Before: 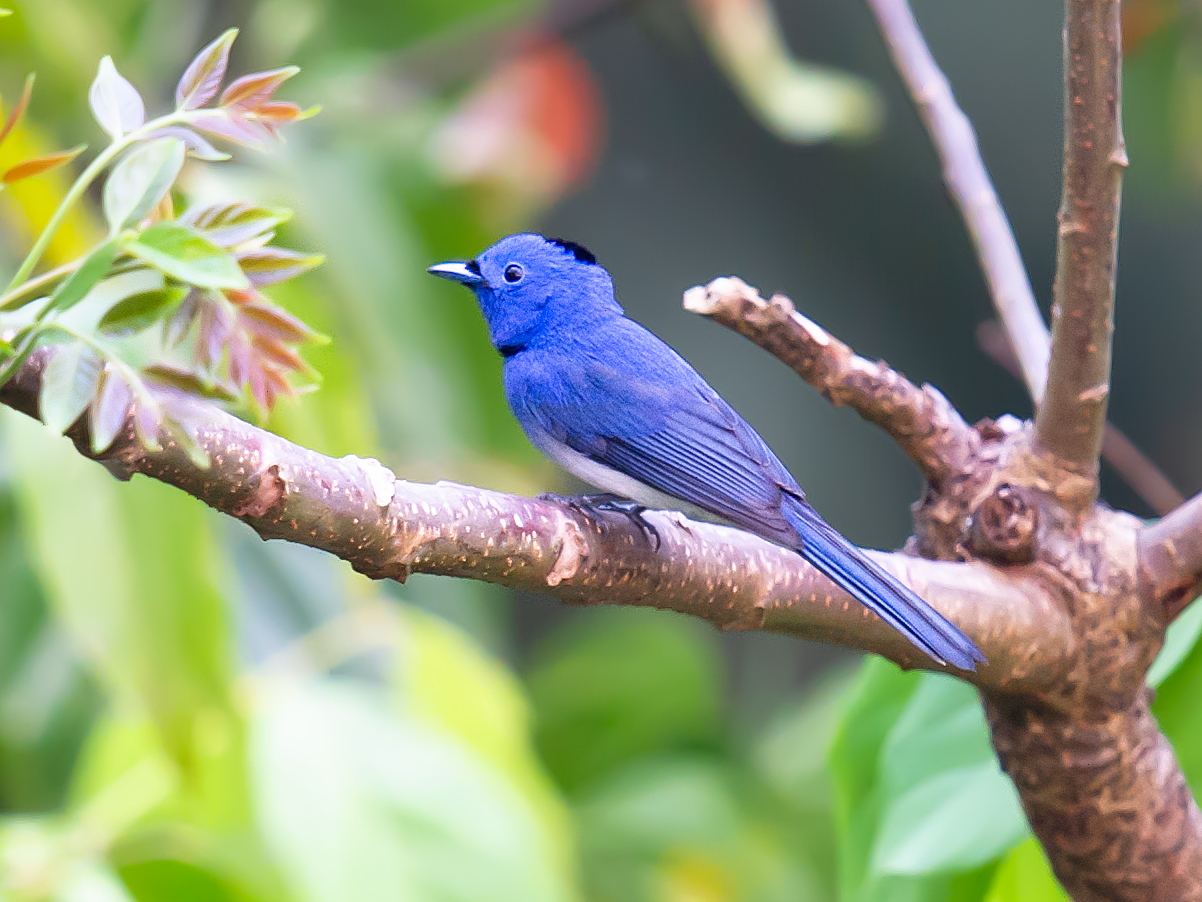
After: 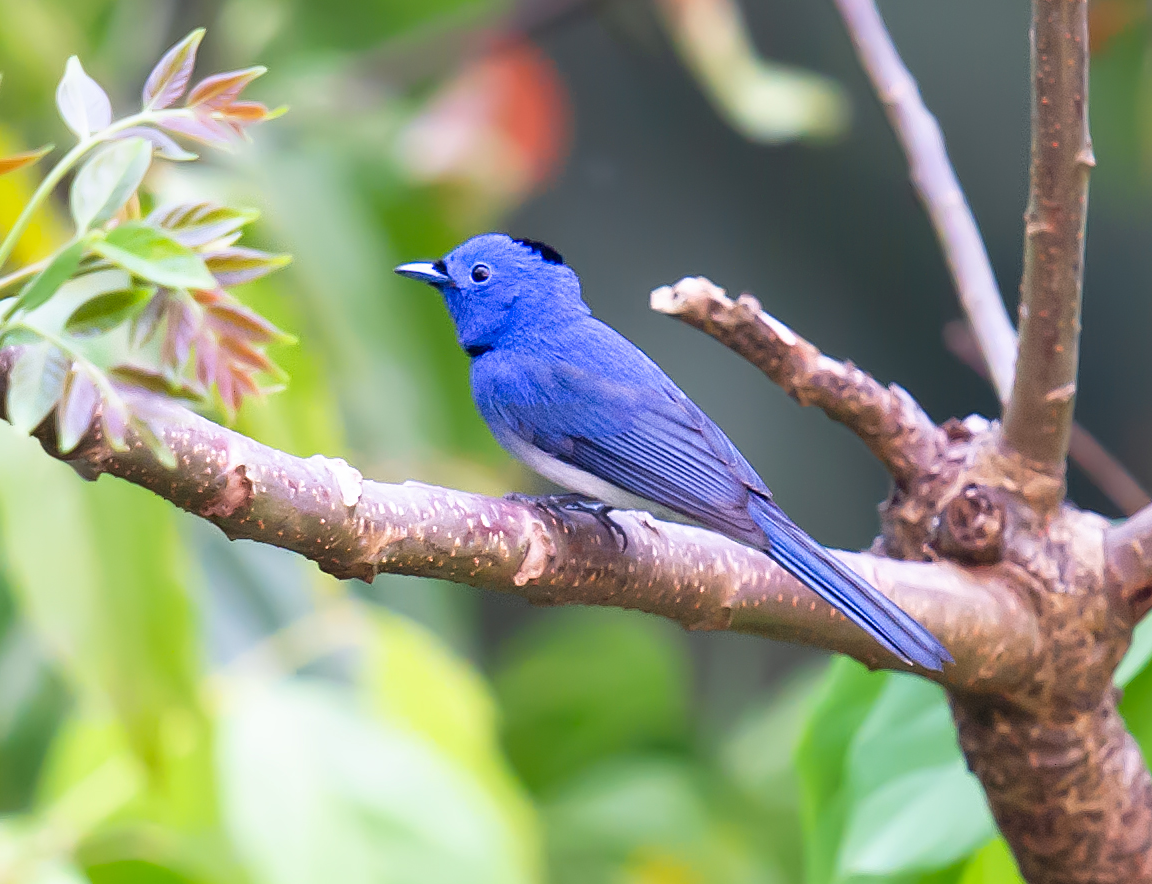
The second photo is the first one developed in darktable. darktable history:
crop and rotate: left 2.755%, right 1.336%, bottom 1.923%
